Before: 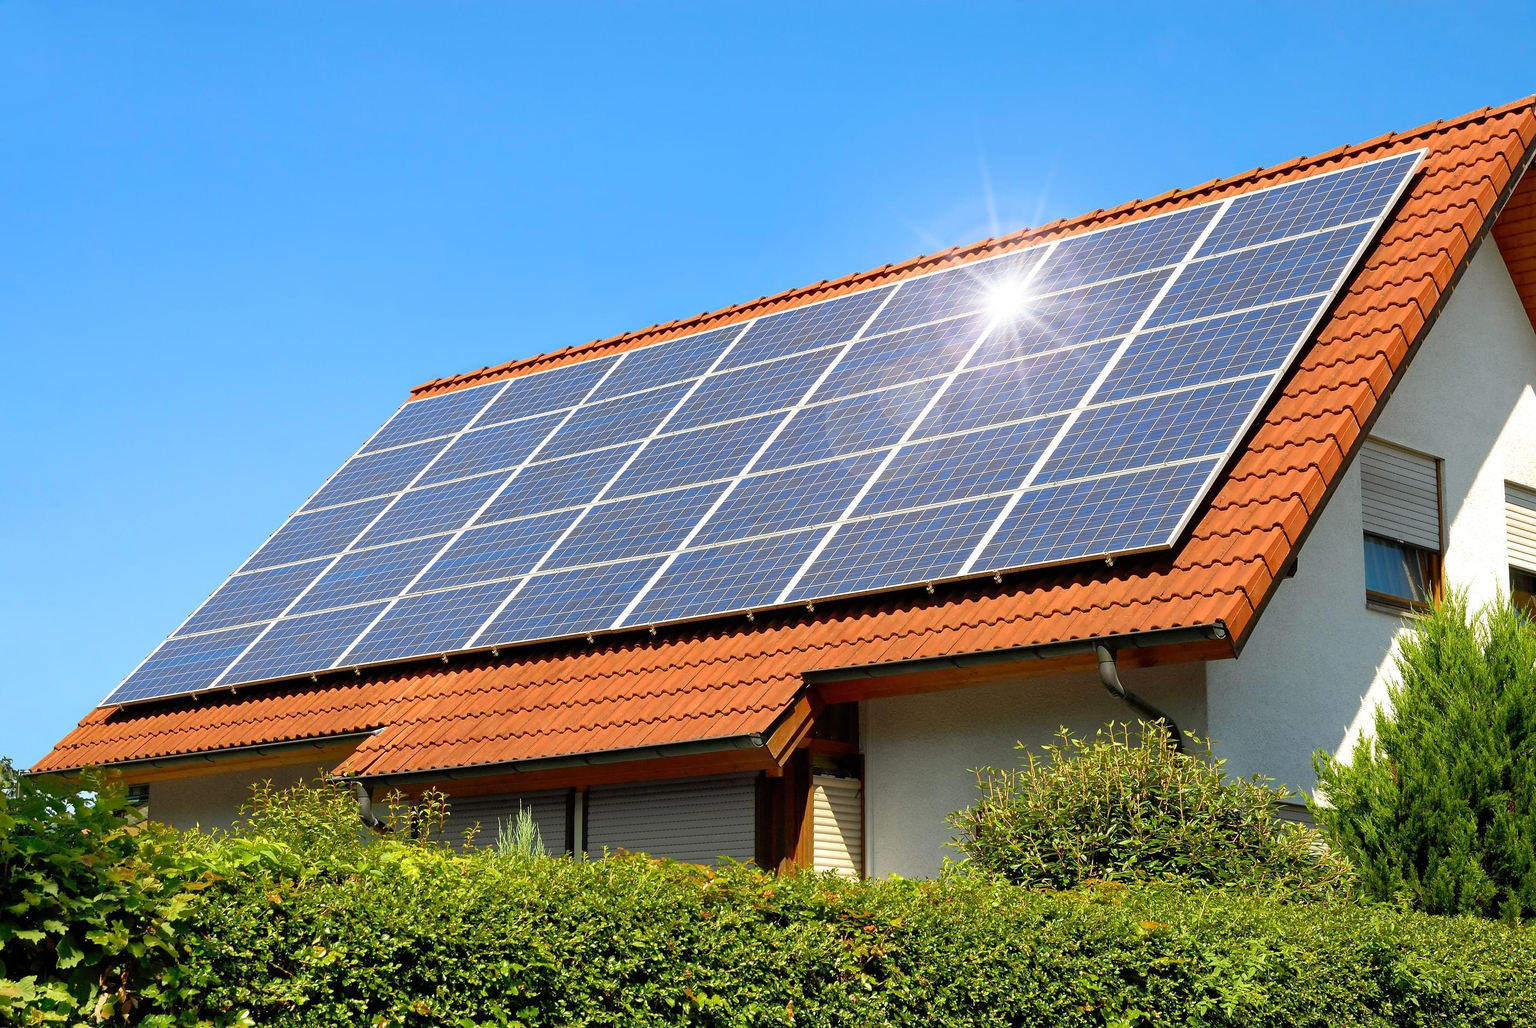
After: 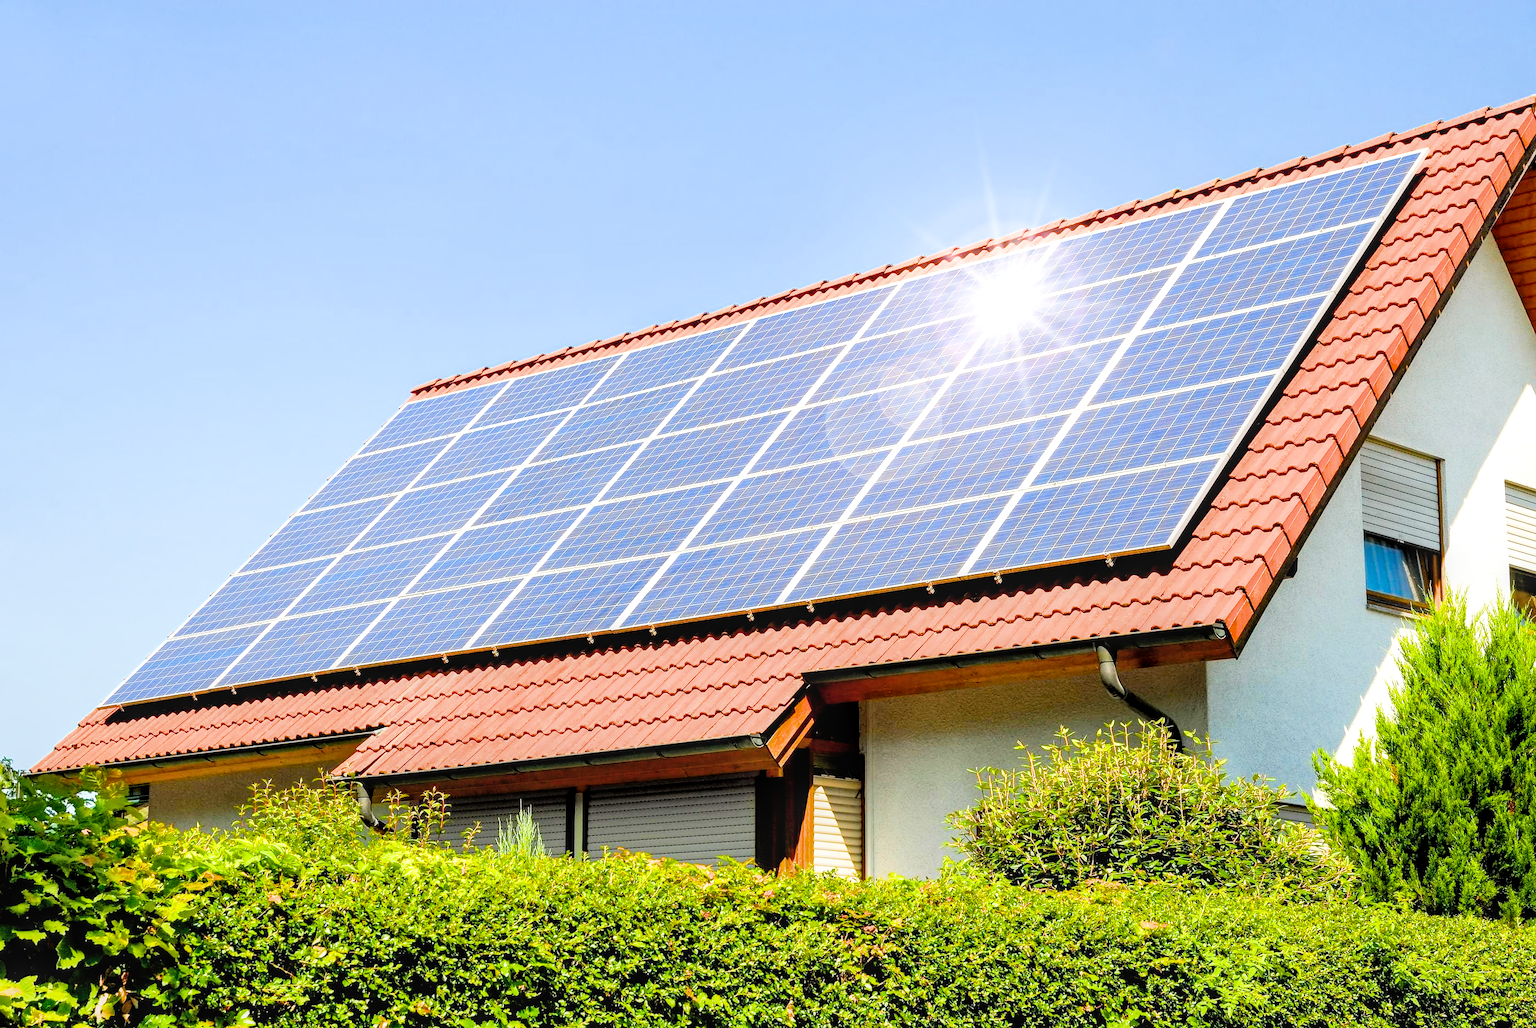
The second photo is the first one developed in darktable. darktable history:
local contrast: on, module defaults
filmic rgb: black relative exposure -5 EV, hardness 2.88, contrast 1.3, highlights saturation mix -30%
exposure: black level correction 0, exposure 1.4 EV, compensate highlight preservation false
color balance rgb: perceptual saturation grading › global saturation 30%, global vibrance 20%
